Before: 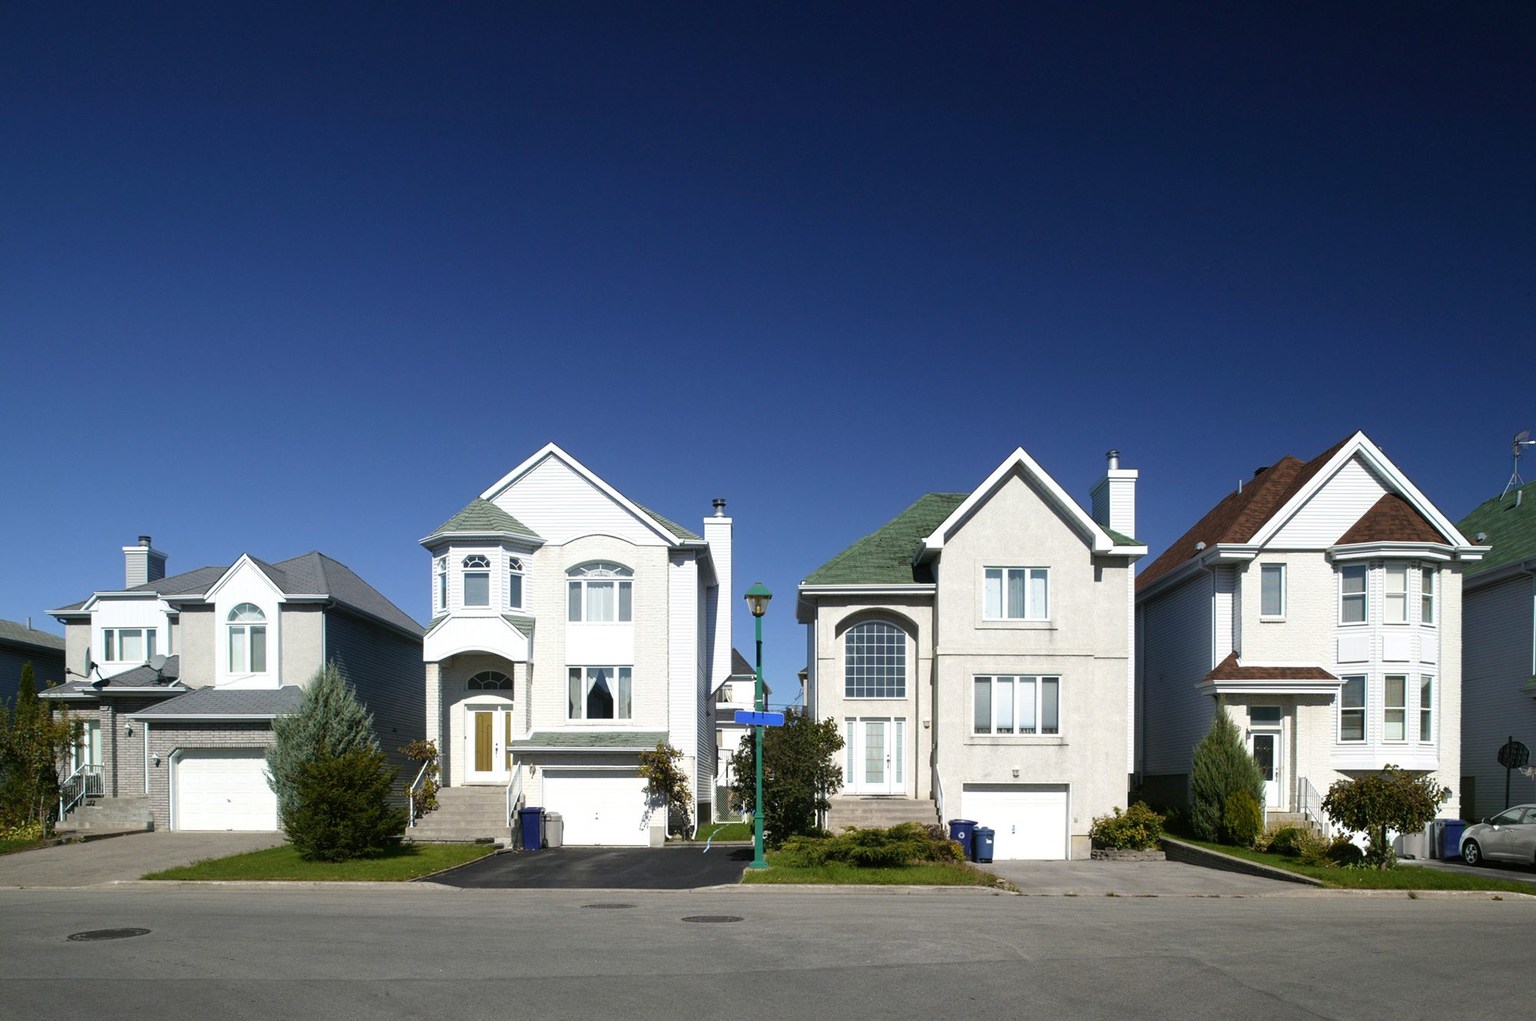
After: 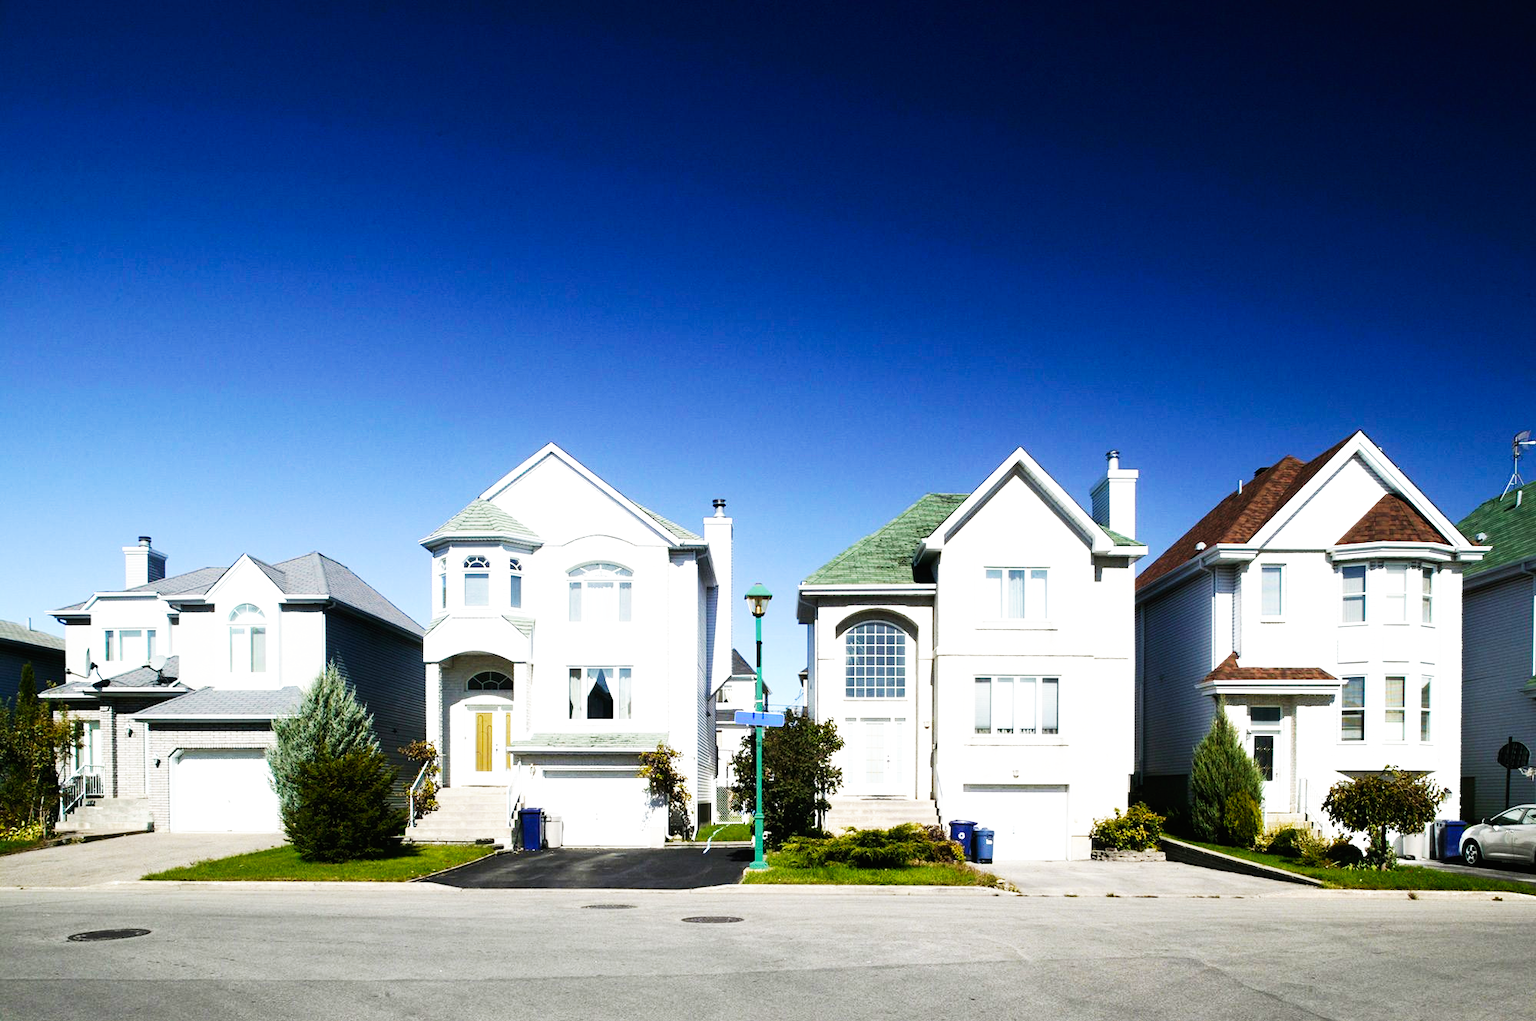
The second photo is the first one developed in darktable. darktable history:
base curve: curves: ch0 [(0, 0) (0.007, 0.004) (0.027, 0.03) (0.046, 0.07) (0.207, 0.54) (0.442, 0.872) (0.673, 0.972) (1, 1)], preserve colors none
tone equalizer: -8 EV -0.417 EV, -7 EV -0.389 EV, -6 EV -0.333 EV, -5 EV -0.222 EV, -3 EV 0.222 EV, -2 EV 0.333 EV, -1 EV 0.389 EV, +0 EV 0.417 EV, edges refinement/feathering 500, mask exposure compensation -1.57 EV, preserve details no
